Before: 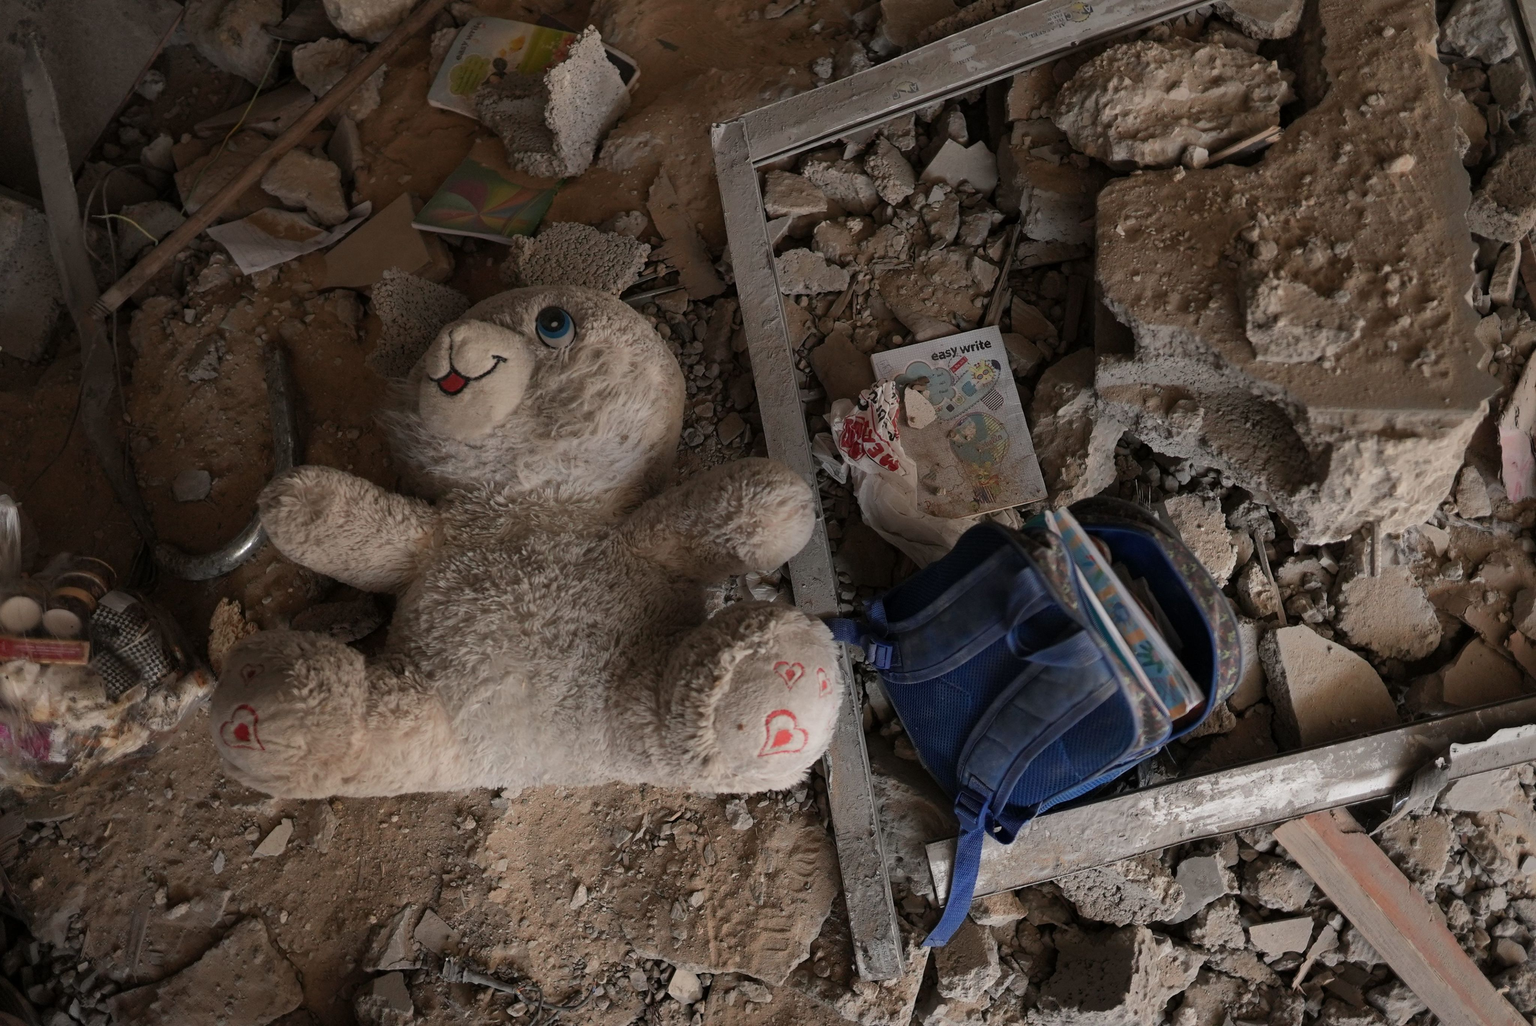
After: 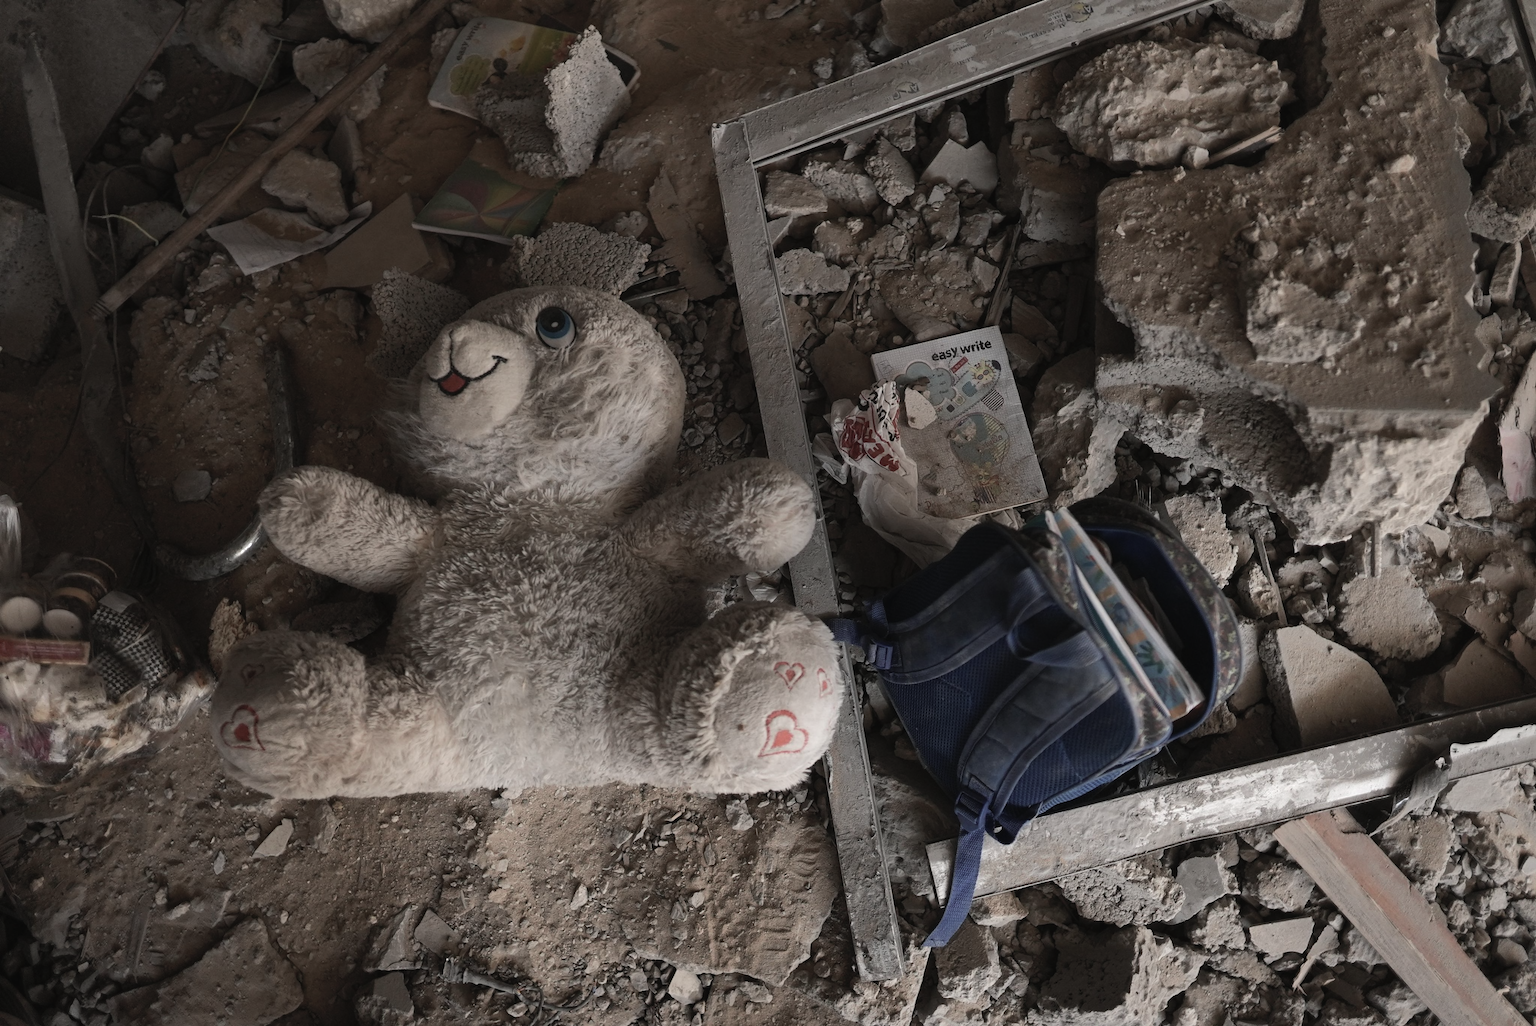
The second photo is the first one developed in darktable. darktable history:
tone equalizer: -8 EV -0.417 EV, -7 EV -0.389 EV, -6 EV -0.333 EV, -5 EV -0.222 EV, -3 EV 0.222 EV, -2 EV 0.333 EV, -1 EV 0.389 EV, +0 EV 0.417 EV, edges refinement/feathering 500, mask exposure compensation -1.57 EV, preserve details no
contrast brightness saturation: contrast -0.05, saturation -0.41
